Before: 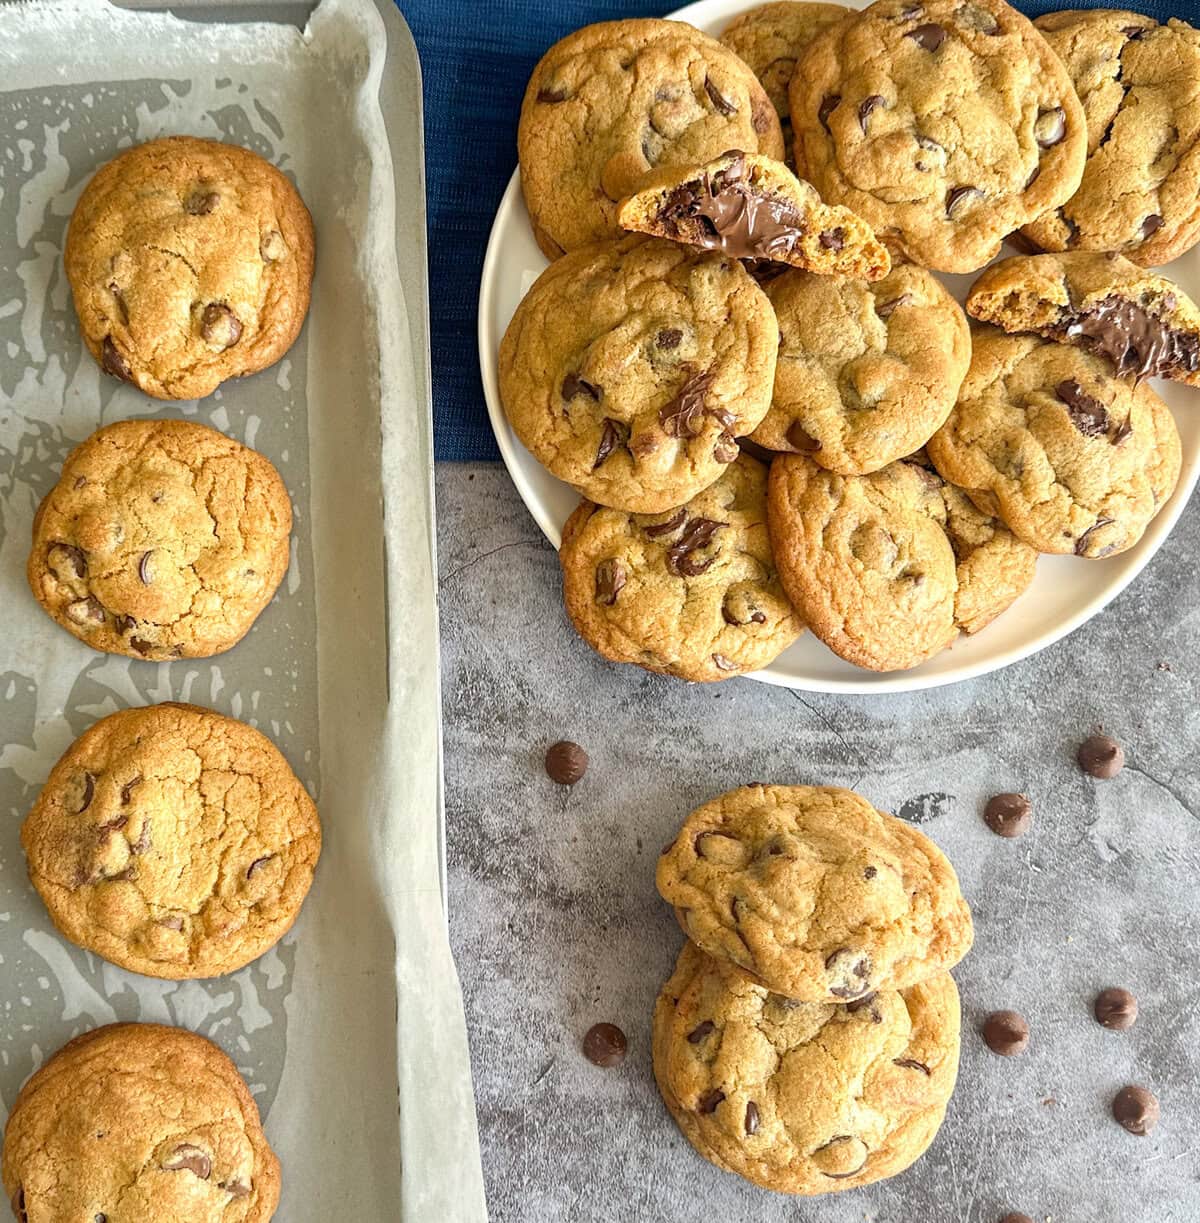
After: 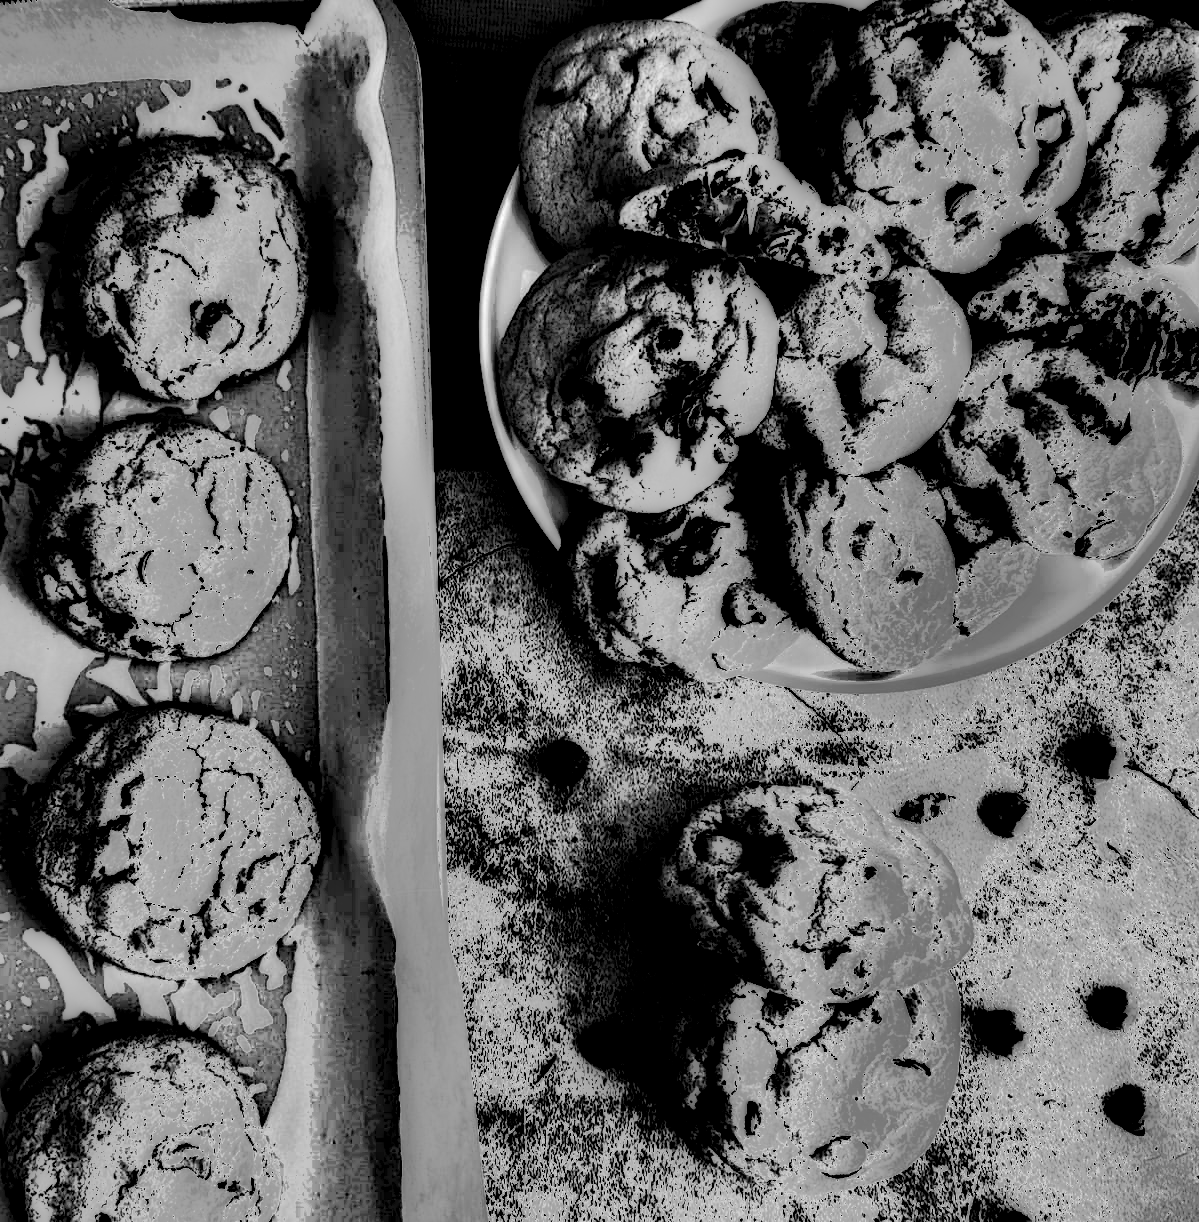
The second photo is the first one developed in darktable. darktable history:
shadows and highlights: shadows 80.73, white point adjustment -9.07, highlights -61.46, soften with gaussian
monochrome: a -74.22, b 78.2
local contrast: highlights 0%, shadows 198%, detail 164%, midtone range 0.001
exposure: exposure 2 EV, compensate exposure bias true, compensate highlight preservation false
color balance: mode lift, gamma, gain (sRGB), lift [1.04, 1, 1, 0.97], gamma [1.01, 1, 1, 0.97], gain [0.96, 1, 1, 0.97]
